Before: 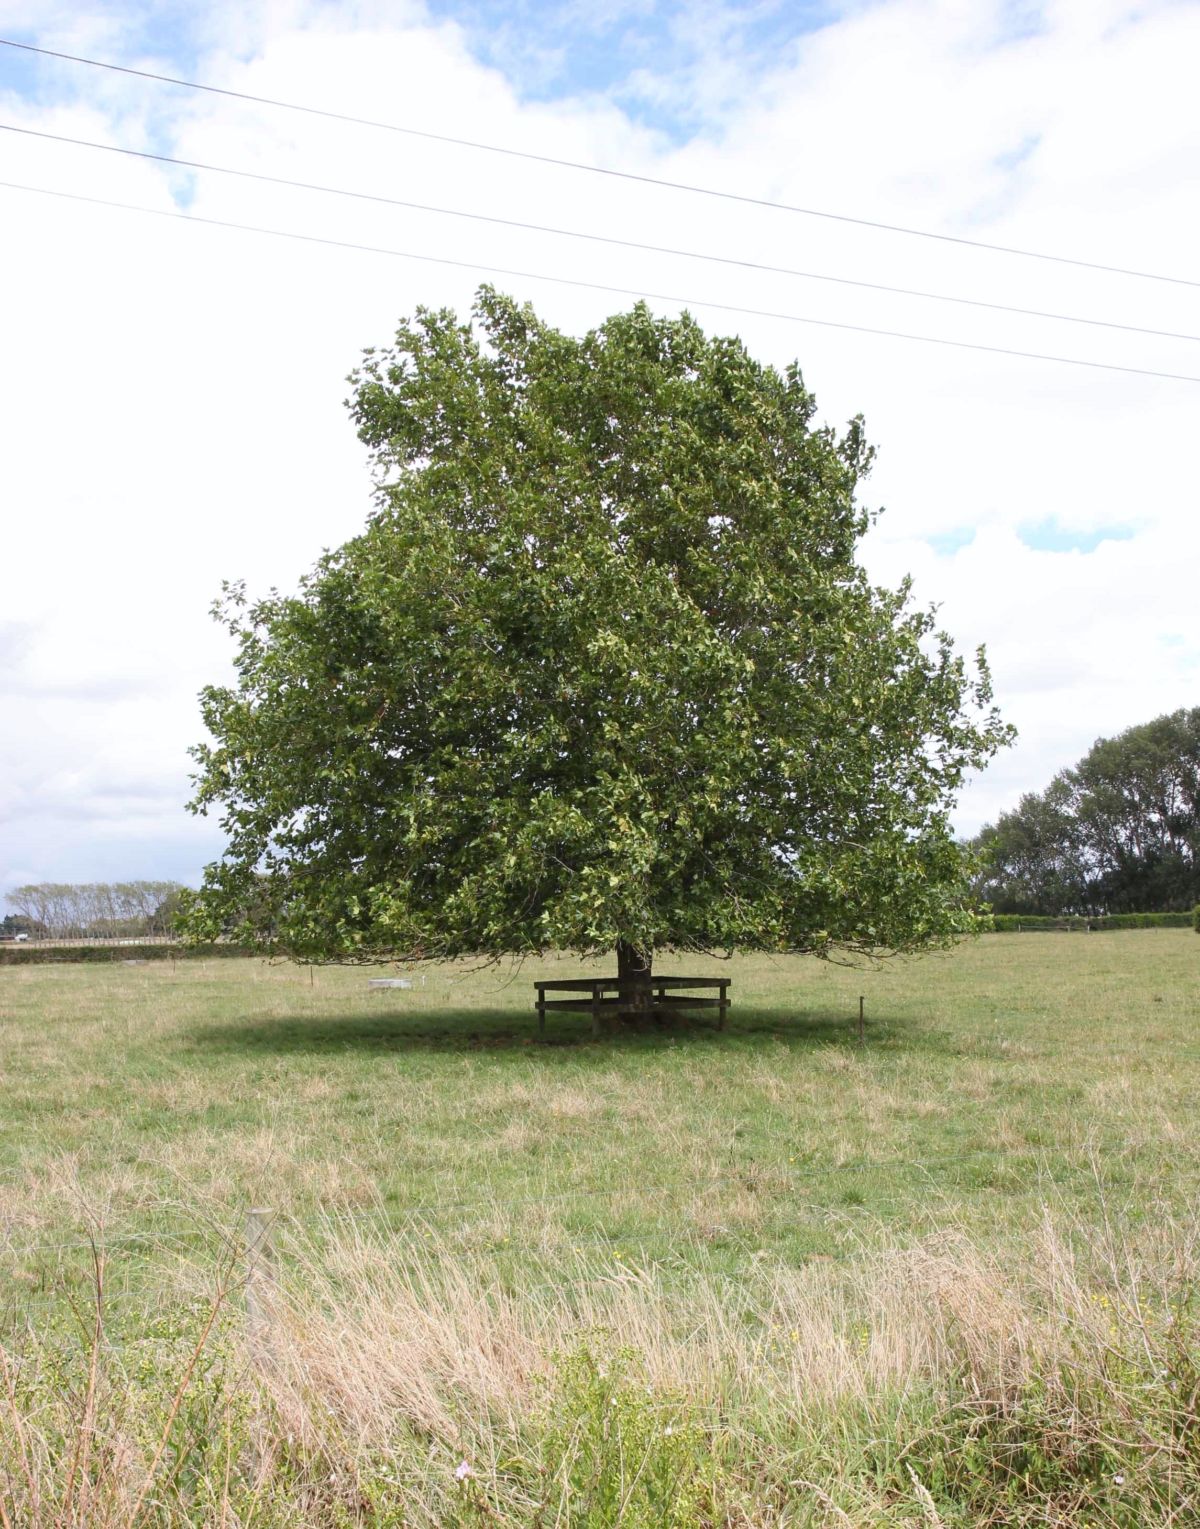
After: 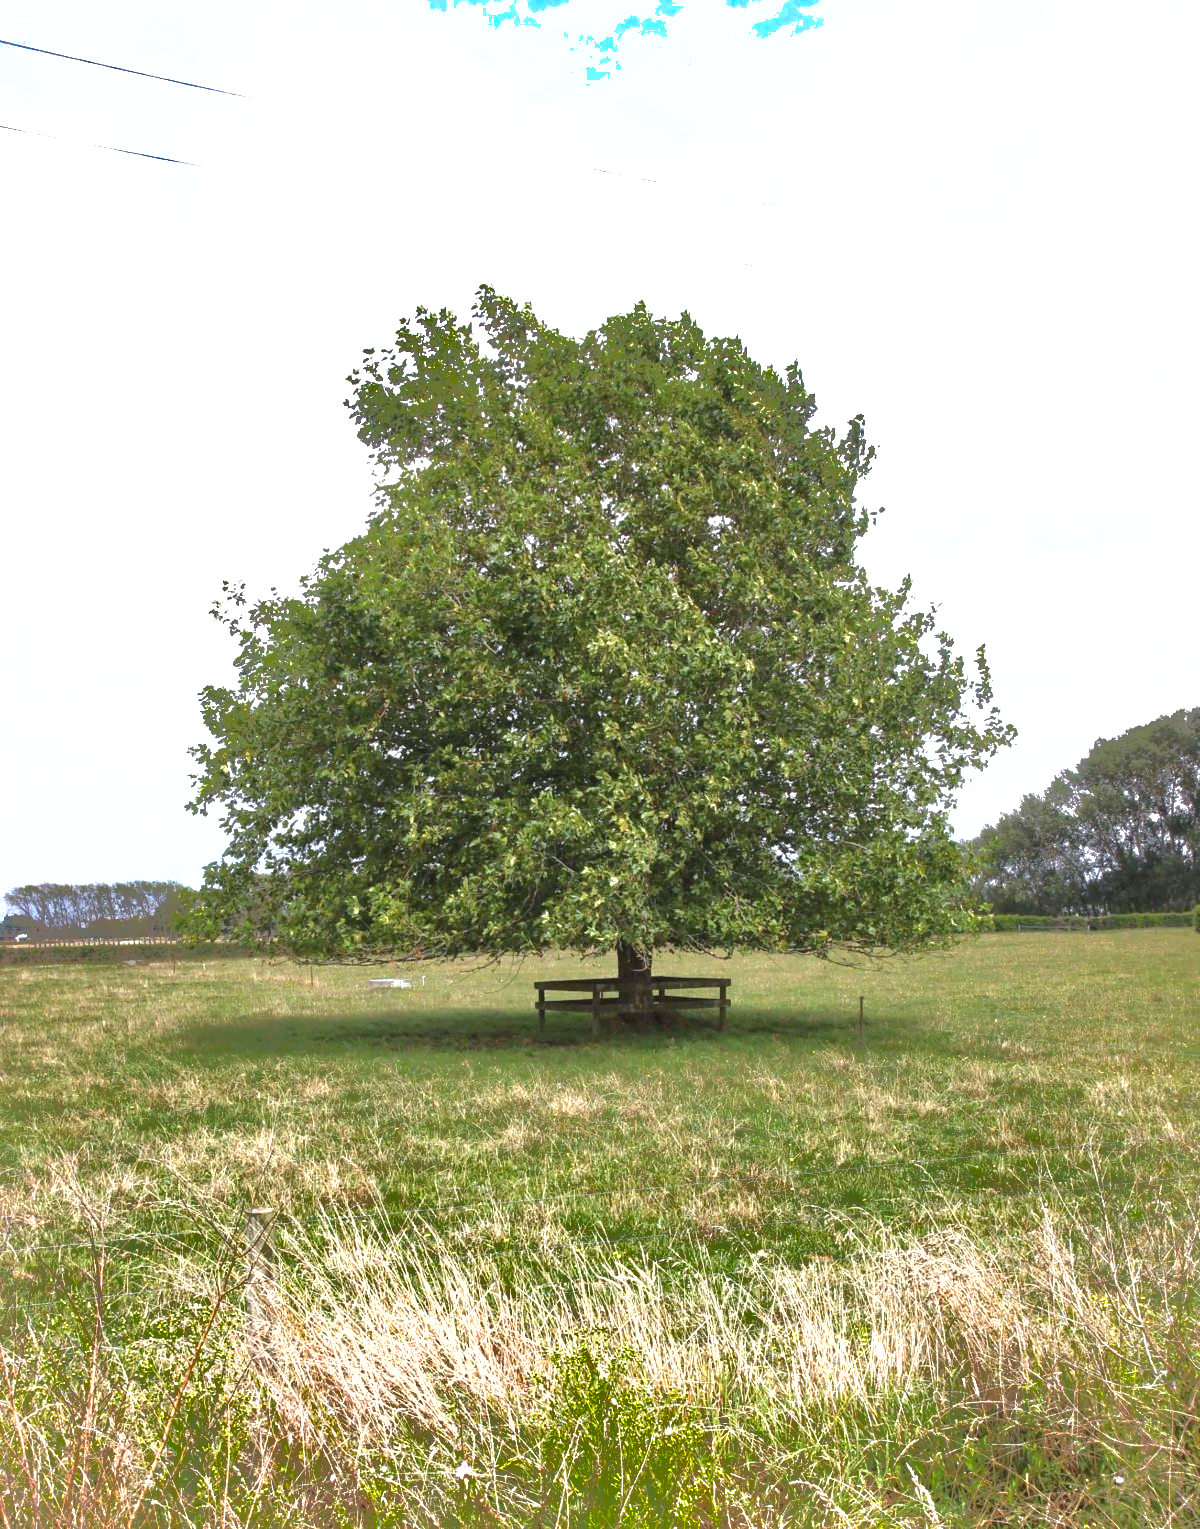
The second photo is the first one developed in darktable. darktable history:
shadows and highlights: shadows 38.97, highlights -76.31
exposure: black level correction 0, exposure 0.697 EV, compensate highlight preservation false
